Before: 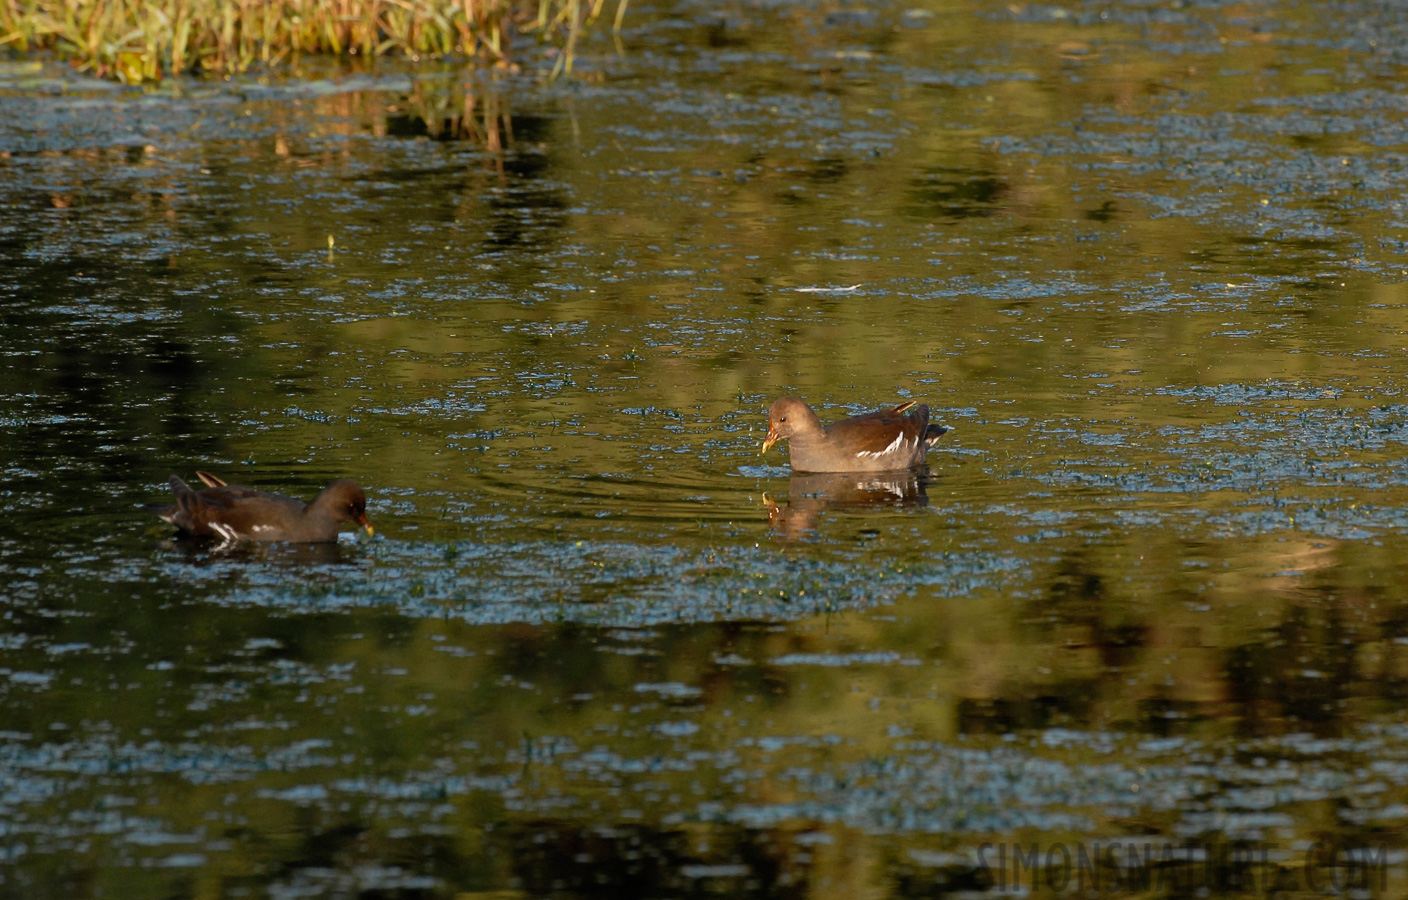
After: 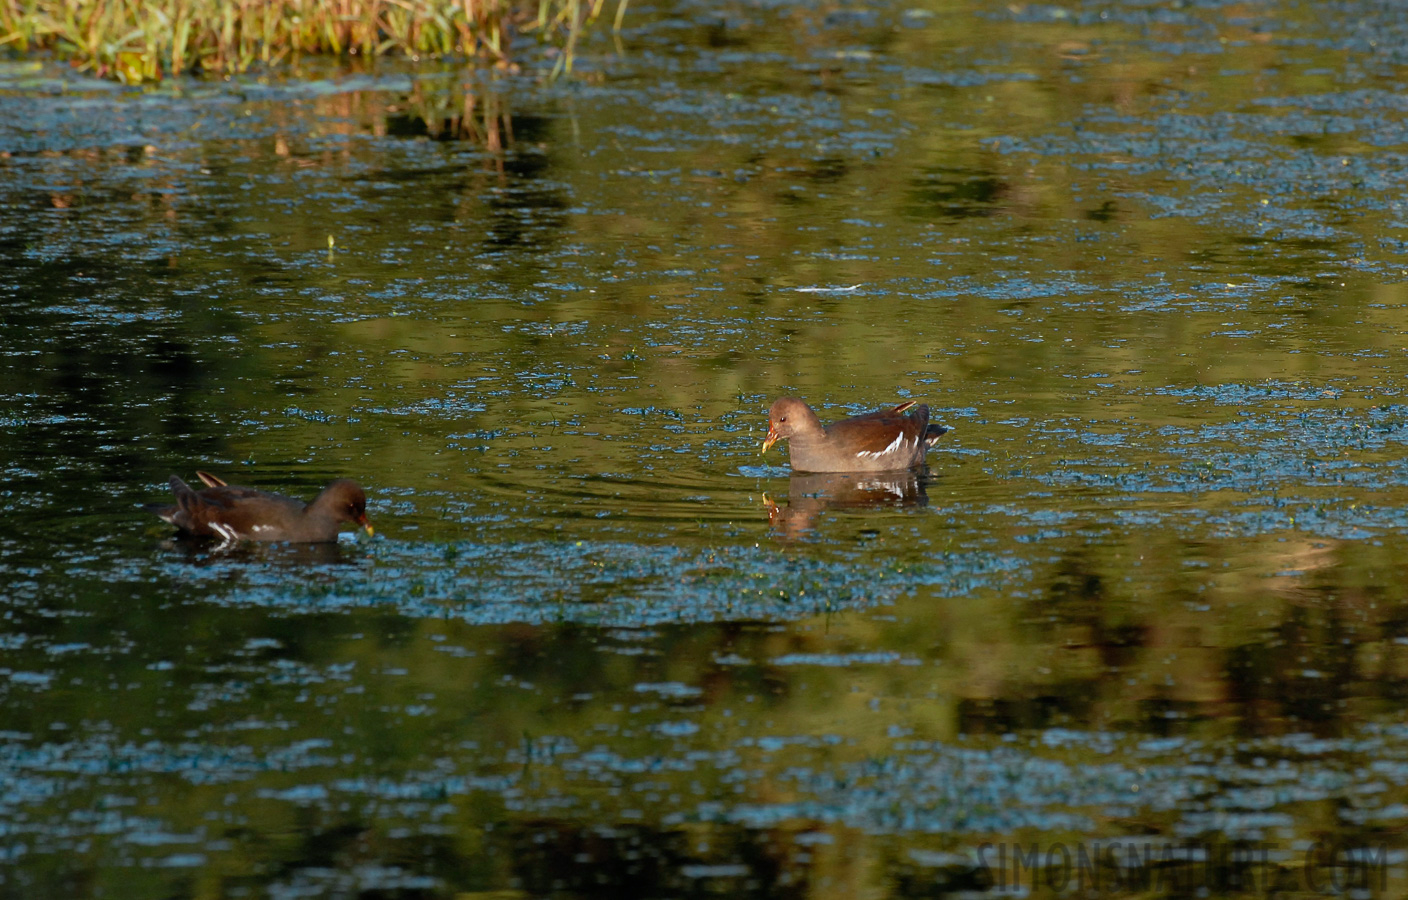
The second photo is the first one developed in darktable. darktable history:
color calibration: output R [0.946, 0.065, -0.013, 0], output G [-0.246, 1.264, -0.017, 0], output B [0.046, -0.098, 1.05, 0], x 0.37, y 0.382, temperature 4303.82 K
